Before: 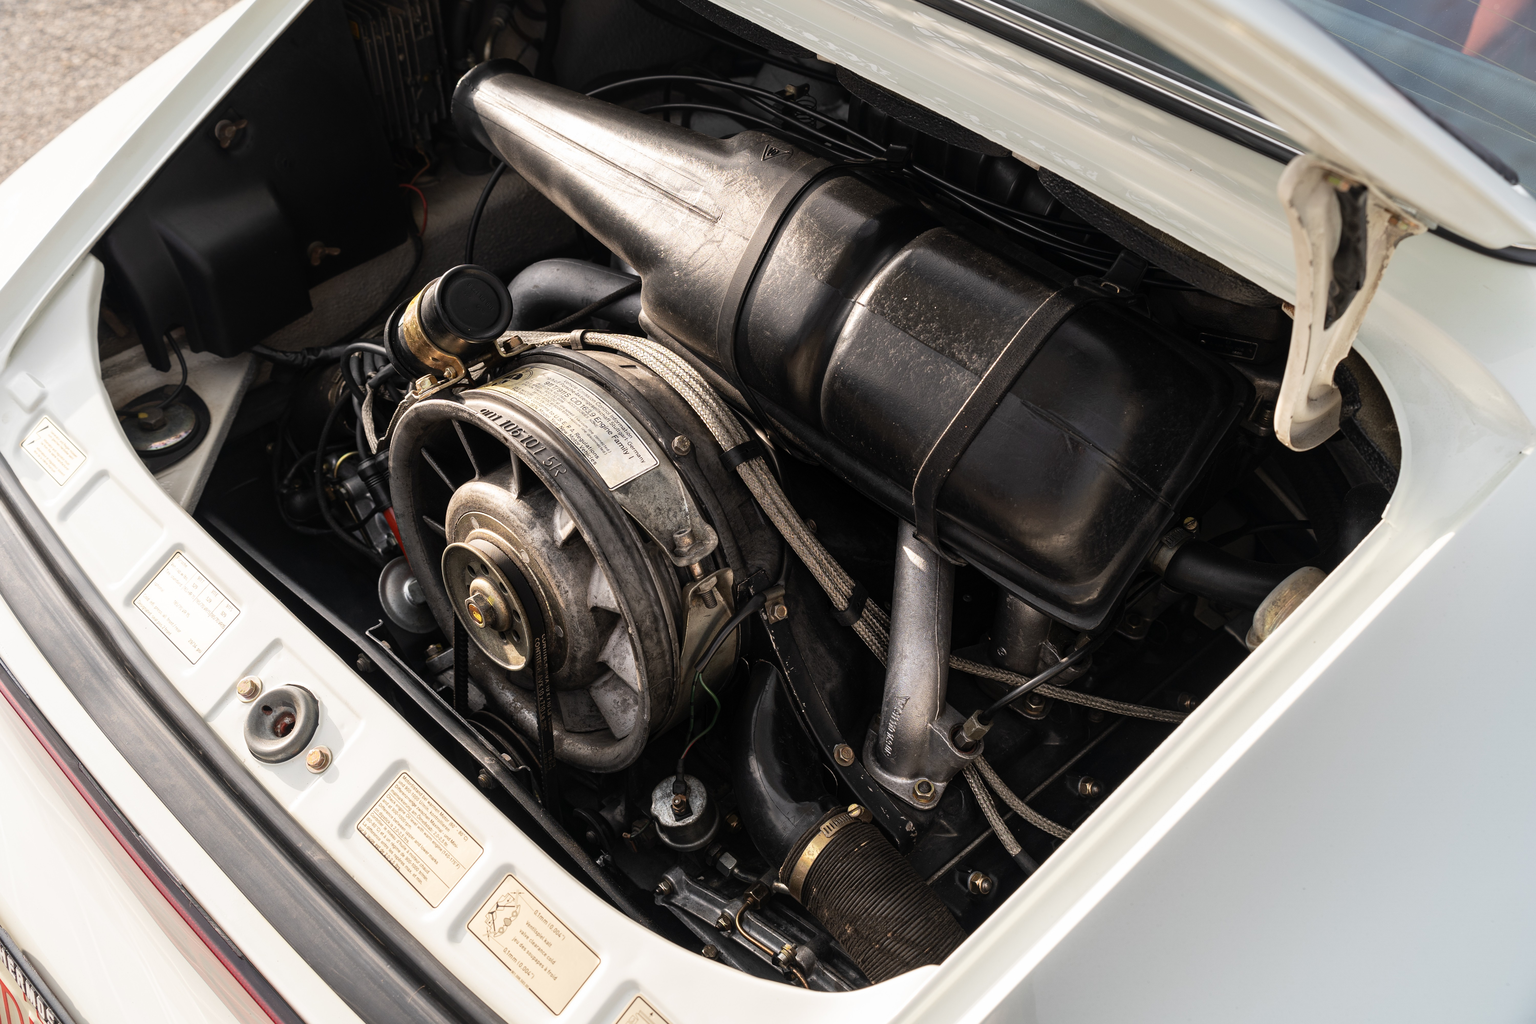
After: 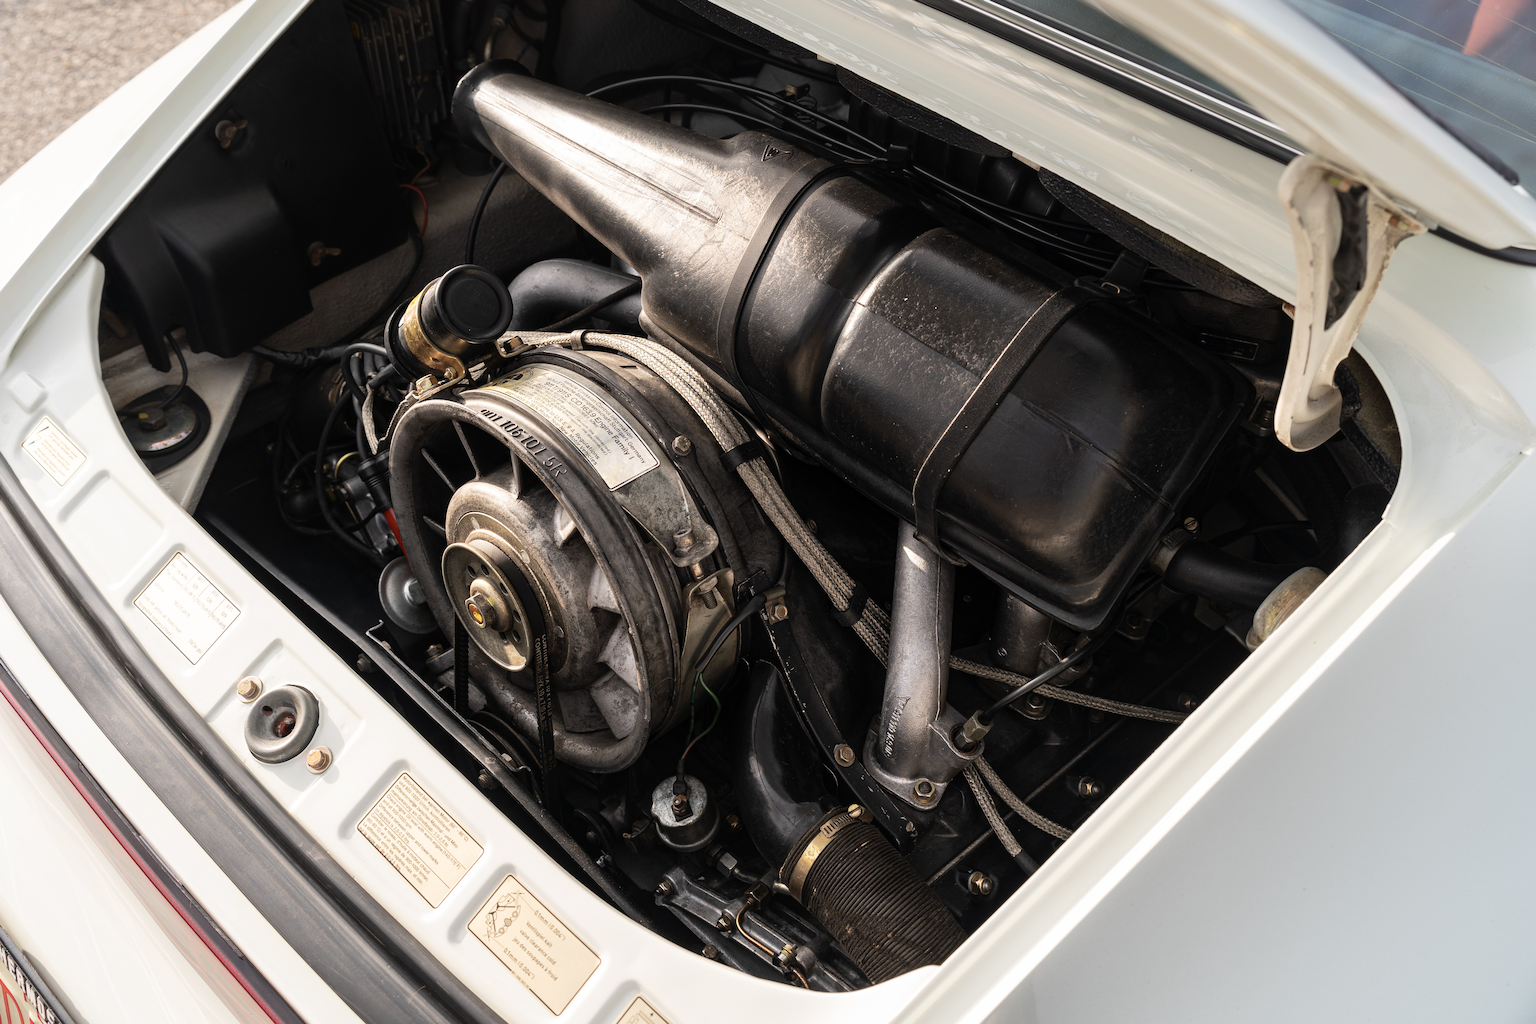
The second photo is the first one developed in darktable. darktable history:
local contrast: mode bilateral grid, contrast 20, coarseness 50, detail 102%, midtone range 0.2
